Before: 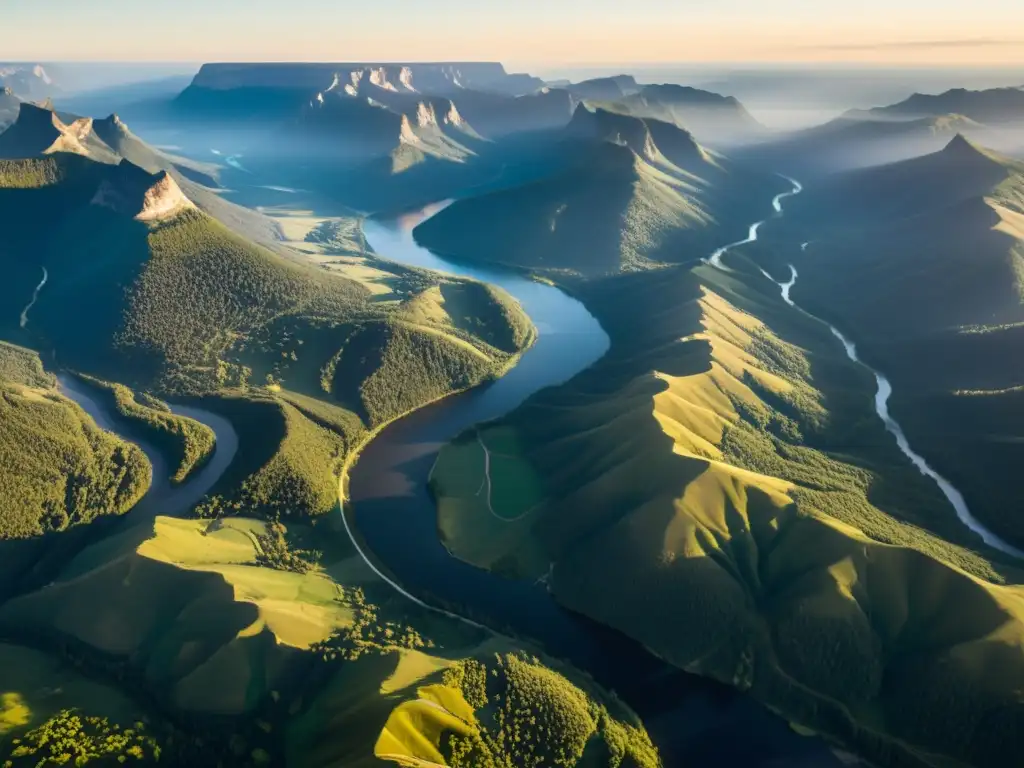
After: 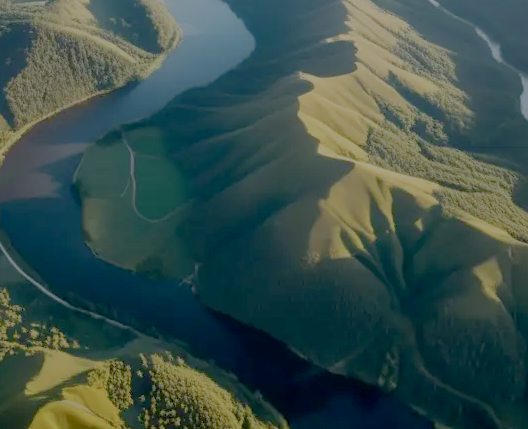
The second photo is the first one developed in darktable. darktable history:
crop: left 34.695%, top 38.948%, right 13.733%, bottom 5.181%
filmic rgb: black relative exposure -8.03 EV, white relative exposure 8.06 EV, target black luminance 0%, hardness 2.49, latitude 76.21%, contrast 0.563, shadows ↔ highlights balance 0.009%, add noise in highlights 0, preserve chrominance no, color science v3 (2019), use custom middle-gray values true, contrast in highlights soft
